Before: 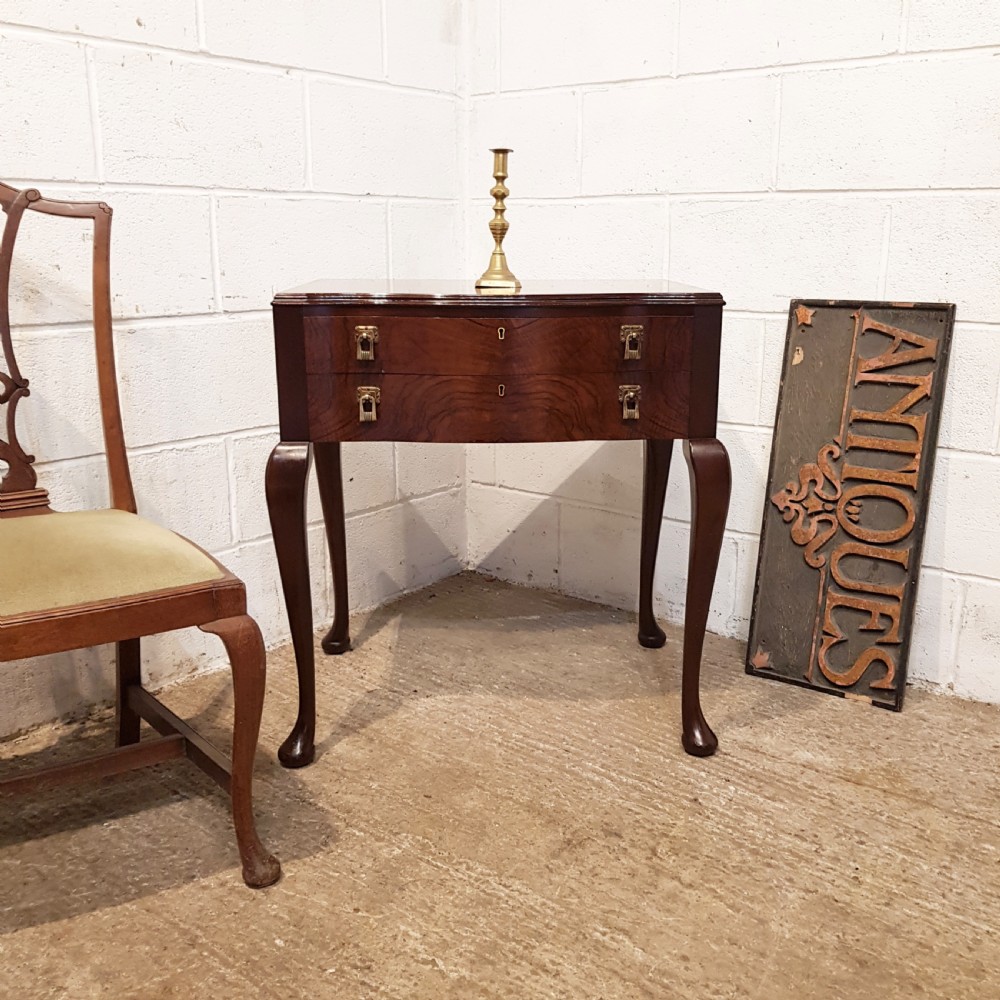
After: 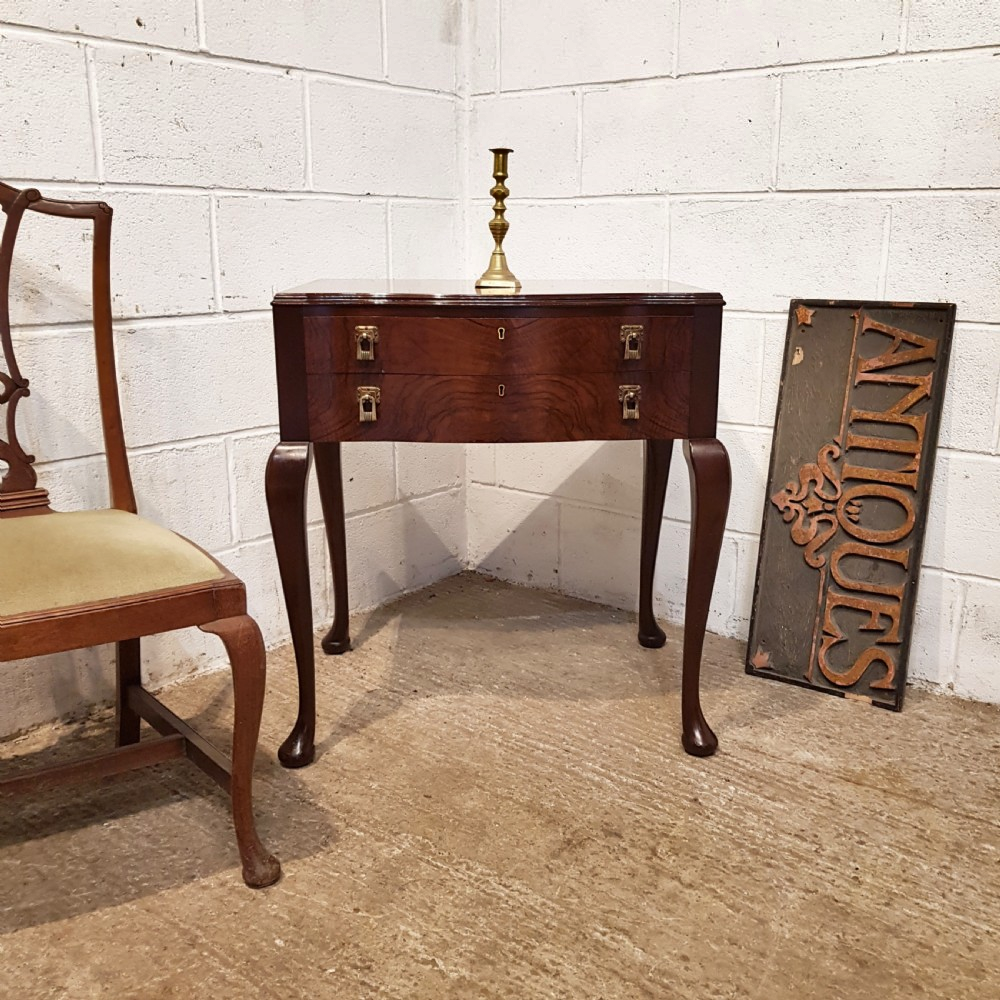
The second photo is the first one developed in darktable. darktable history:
shadows and highlights: shadows 30.69, highlights -62.95, soften with gaussian
